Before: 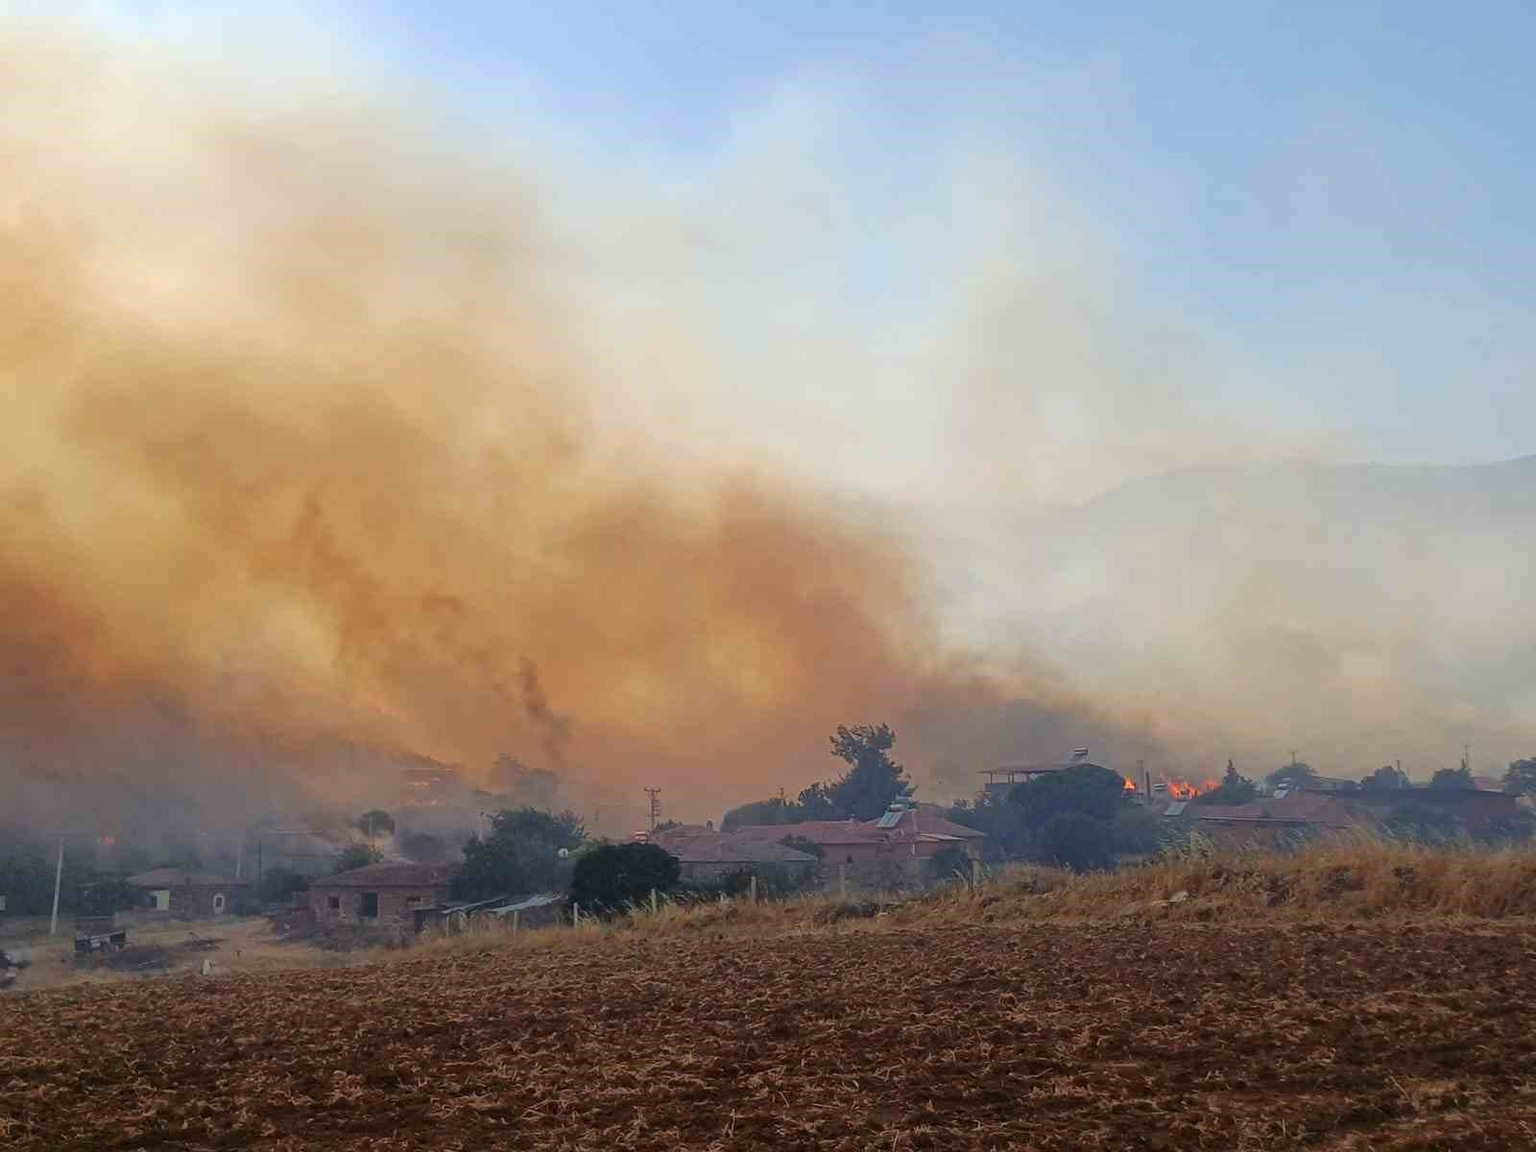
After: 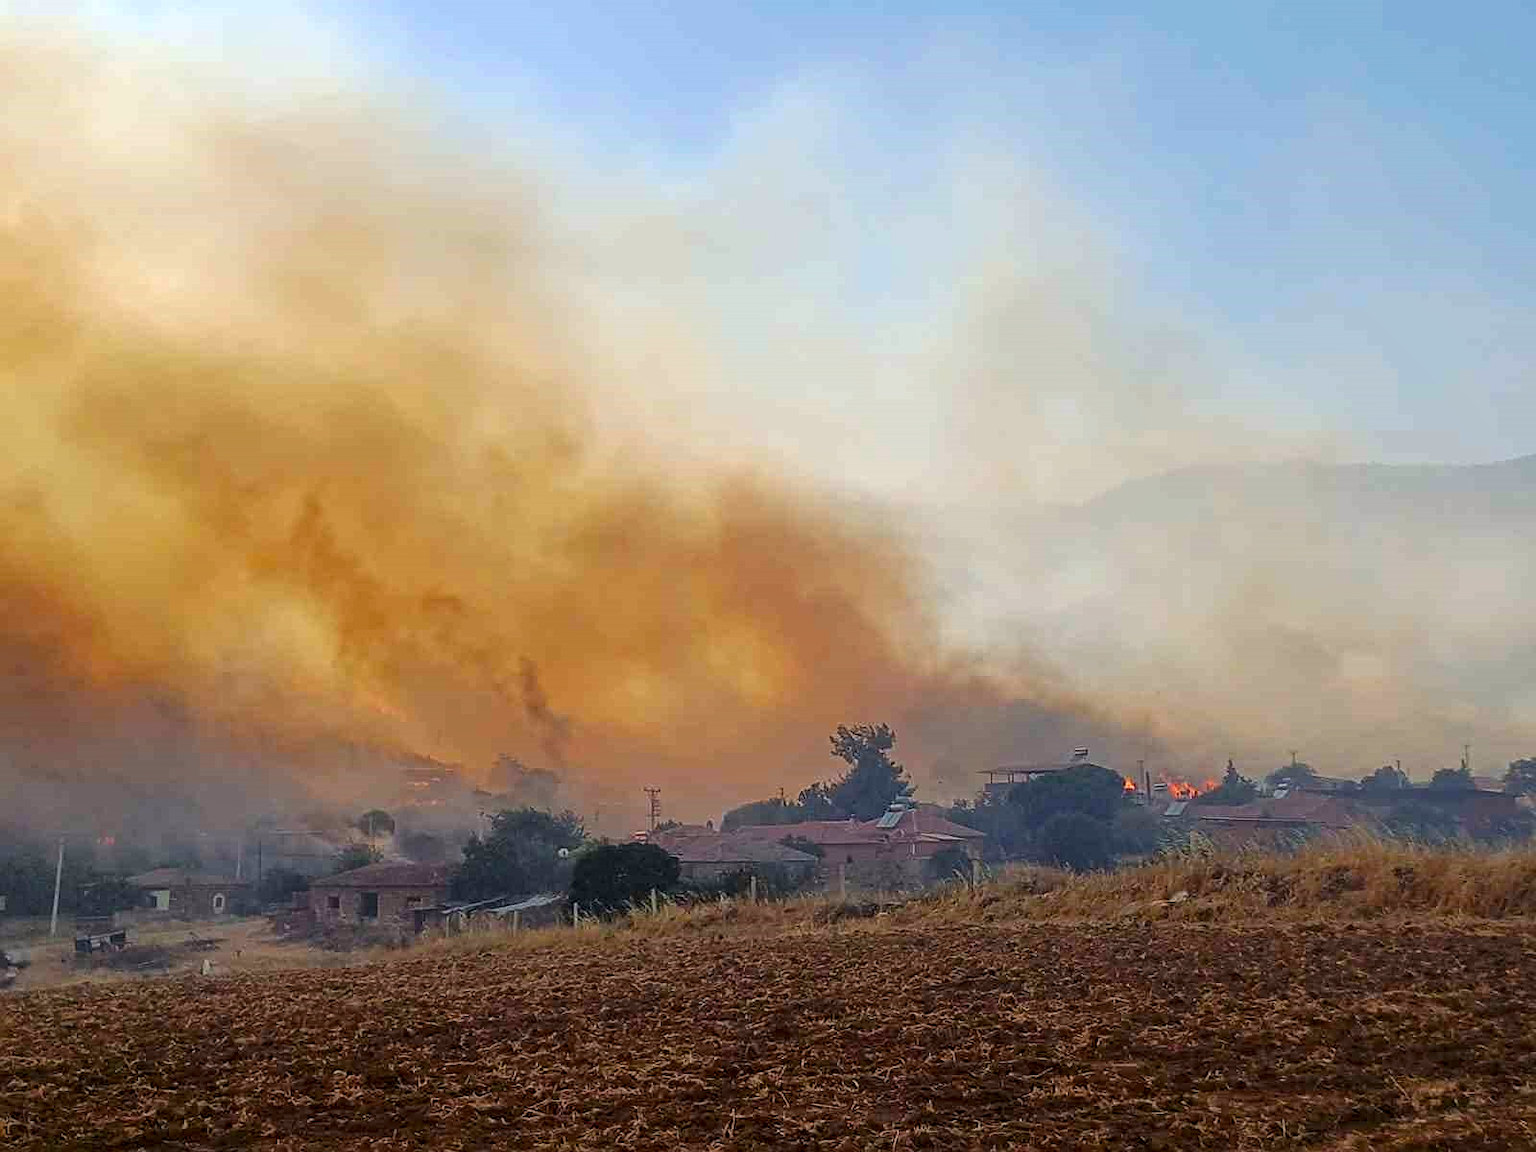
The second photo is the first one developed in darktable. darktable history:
sharpen: on, module defaults
local contrast: on, module defaults
color balance rgb: power › chroma 0.255%, power › hue 62.19°, perceptual saturation grading › global saturation 25.224%
